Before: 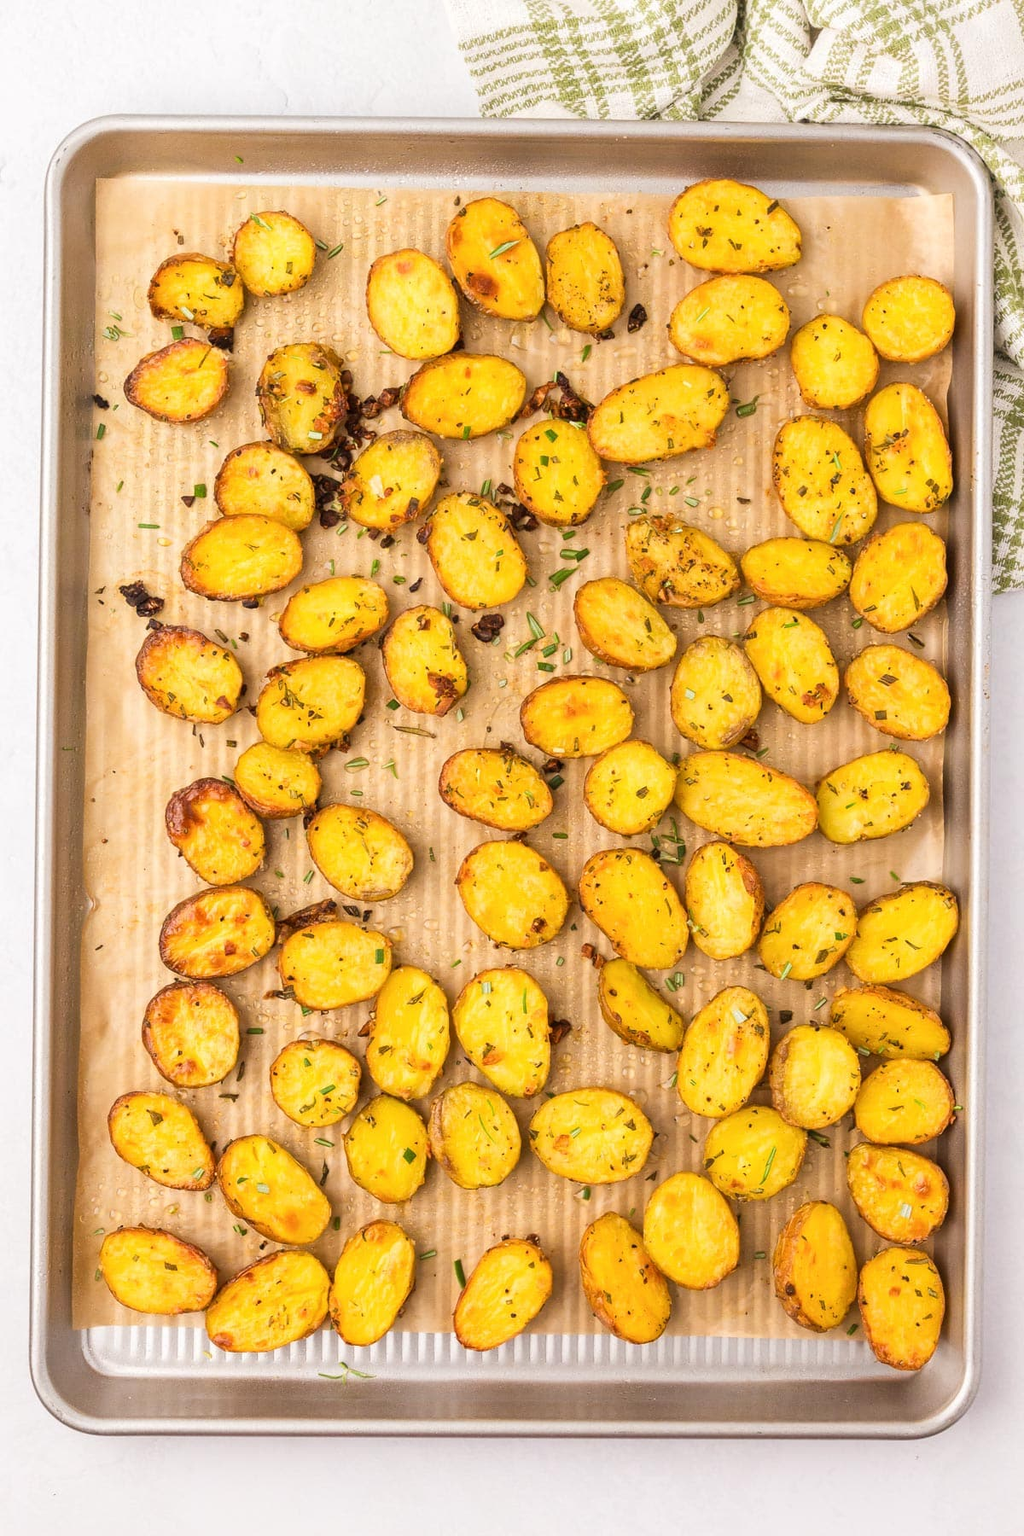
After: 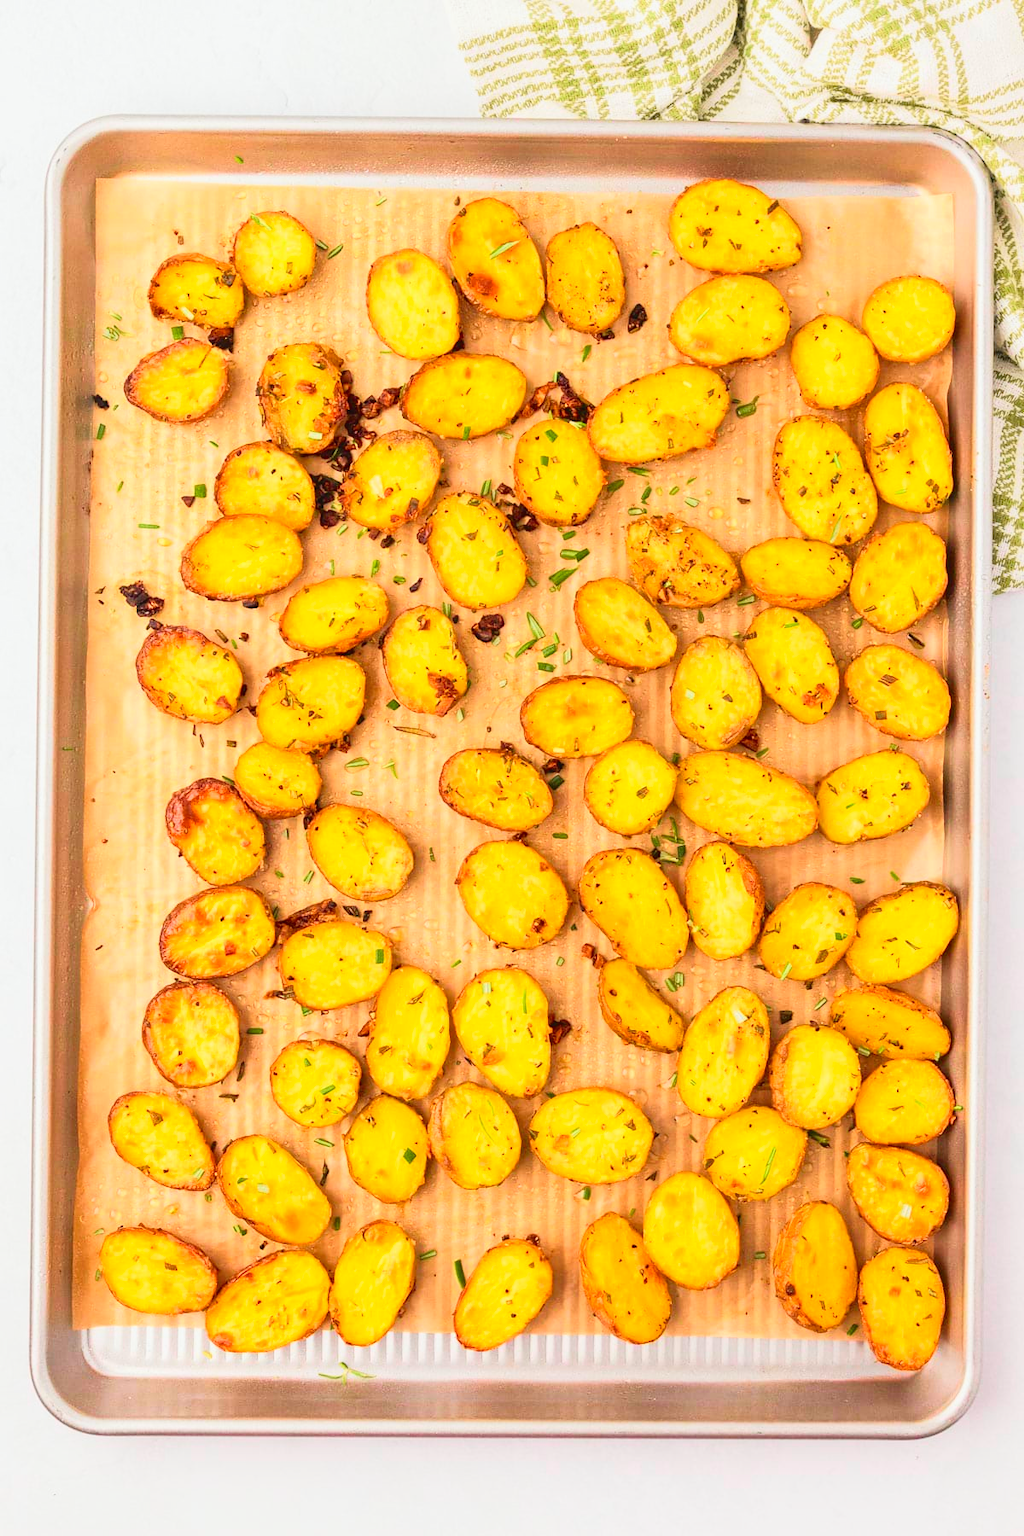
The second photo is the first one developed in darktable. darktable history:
tone curve: curves: ch0 [(0, 0.012) (0.144, 0.137) (0.326, 0.386) (0.489, 0.573) (0.656, 0.763) (0.849, 0.902) (1, 0.974)]; ch1 [(0, 0) (0.366, 0.367) (0.475, 0.453) (0.494, 0.493) (0.504, 0.497) (0.544, 0.579) (0.562, 0.619) (0.622, 0.694) (1, 1)]; ch2 [(0, 0) (0.333, 0.346) (0.375, 0.375) (0.424, 0.43) (0.476, 0.492) (0.502, 0.503) (0.533, 0.541) (0.572, 0.615) (0.605, 0.656) (0.641, 0.709) (1, 1)], color space Lab, independent channels, preserve colors none
exposure: black level correction -0.003, exposure 0.04 EV, compensate highlight preservation false
